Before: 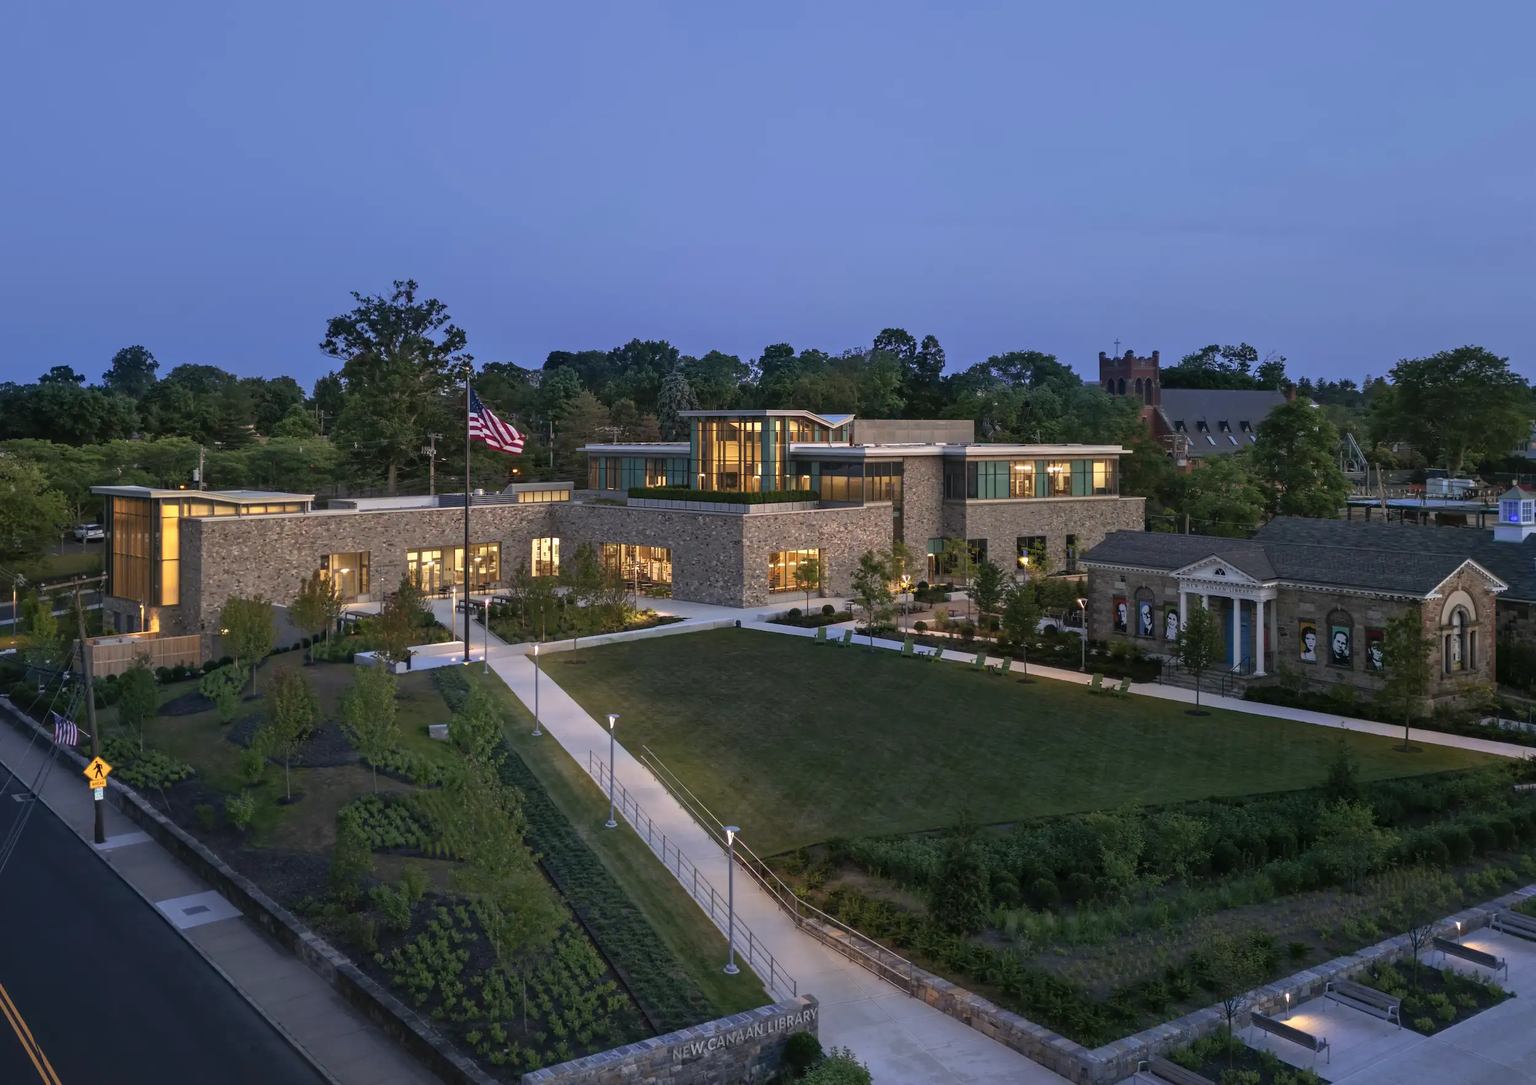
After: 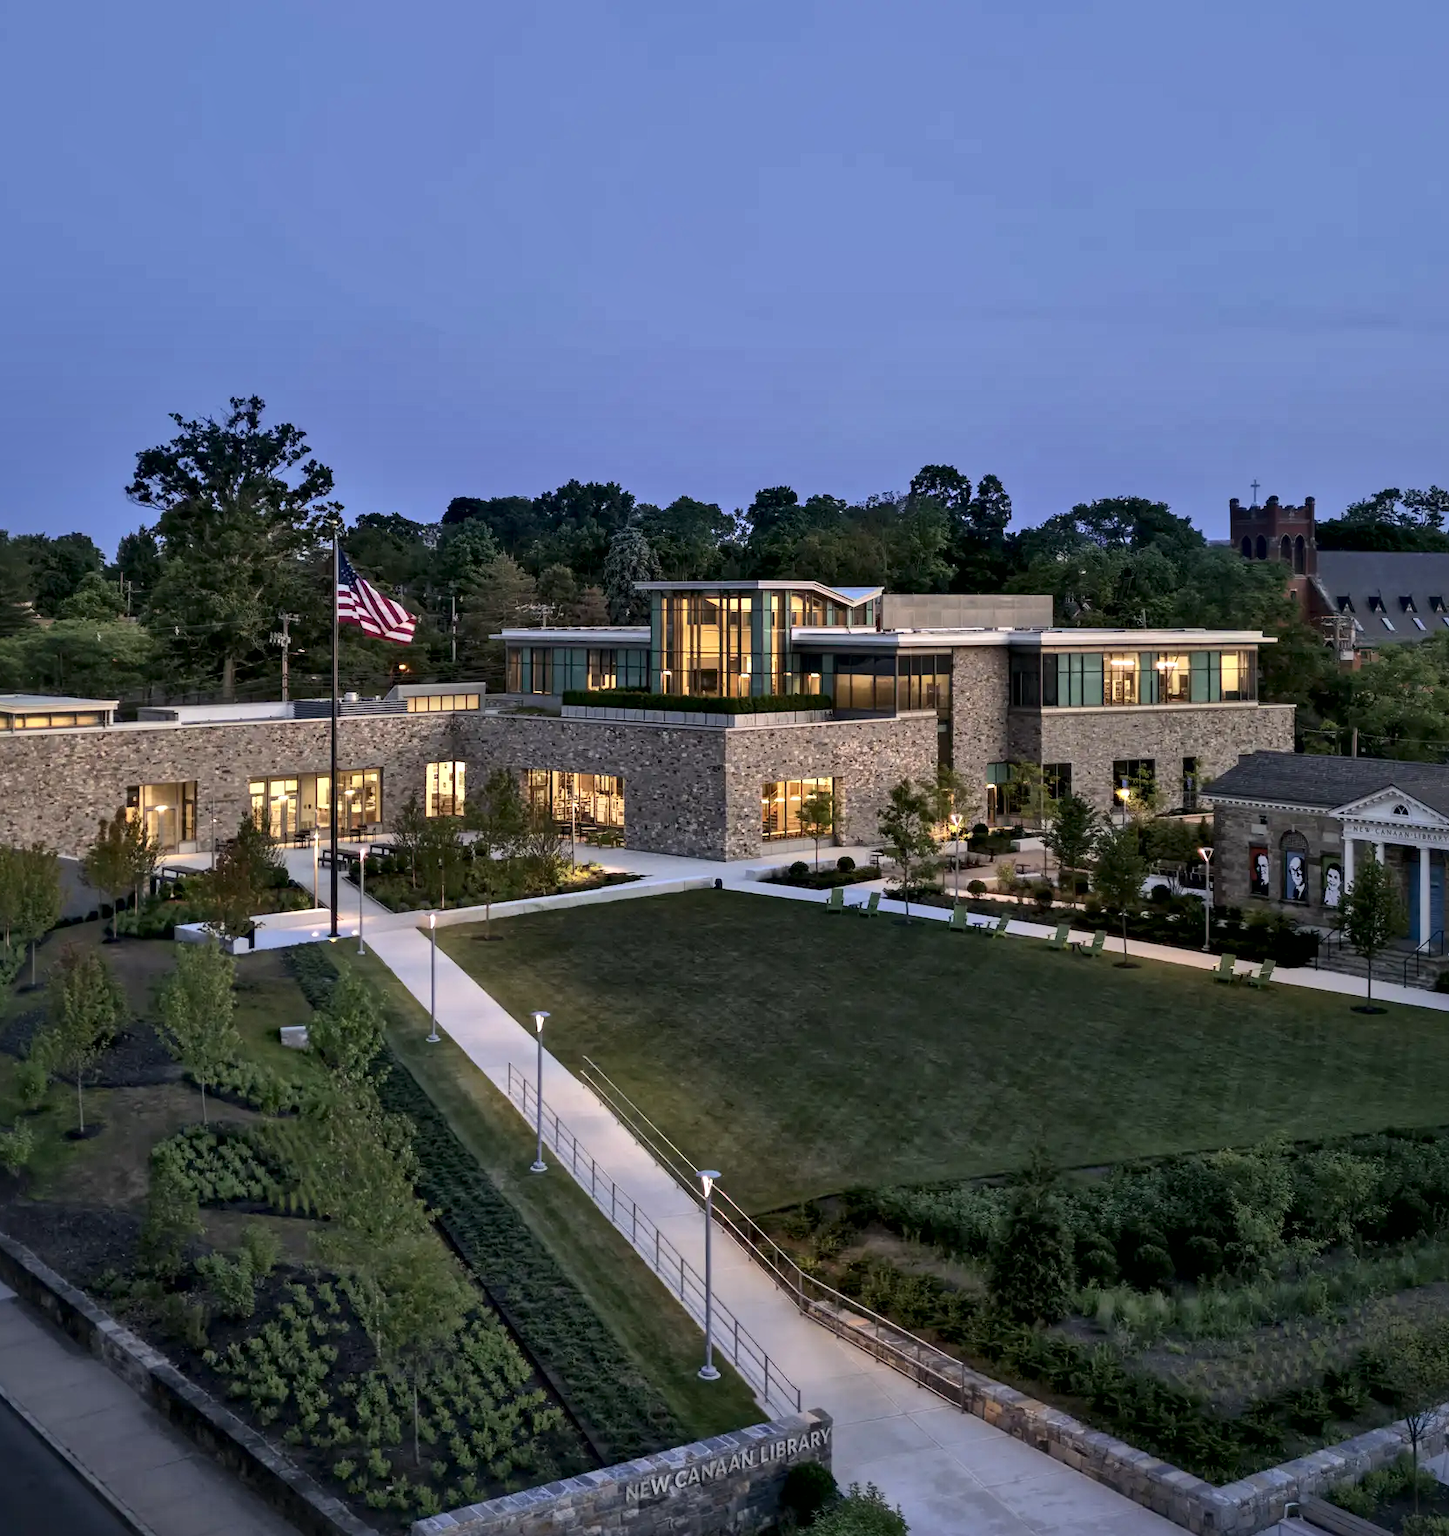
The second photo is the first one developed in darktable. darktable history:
local contrast: mode bilateral grid, contrast 70, coarseness 75, detail 180%, midtone range 0.2
crop and rotate: left 15.055%, right 18.278%
